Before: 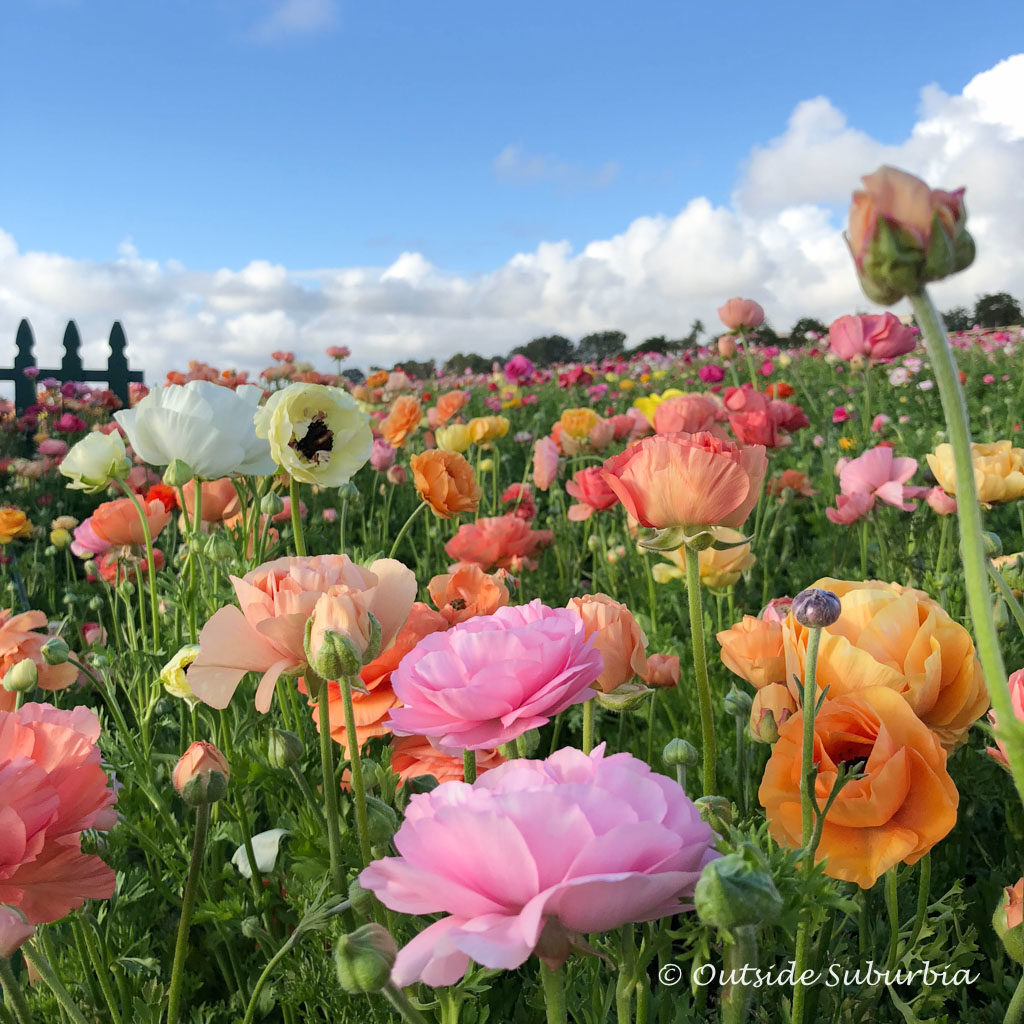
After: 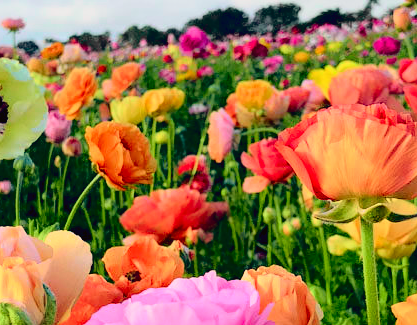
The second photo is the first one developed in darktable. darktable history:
shadows and highlights: shadows -20.15, white point adjustment -2.18, highlights -34.8
crop: left 31.743%, top 32.069%, right 27.503%, bottom 36.177%
tone curve: curves: ch0 [(0, 0.022) (0.177, 0.086) (0.392, 0.438) (0.704, 0.844) (0.858, 0.938) (1, 0.981)]; ch1 [(0, 0) (0.402, 0.36) (0.476, 0.456) (0.498, 0.501) (0.518, 0.521) (0.58, 0.598) (0.619, 0.65) (0.692, 0.737) (1, 1)]; ch2 [(0, 0) (0.415, 0.438) (0.483, 0.499) (0.503, 0.507) (0.526, 0.537) (0.563, 0.624) (0.626, 0.714) (0.699, 0.753) (0.997, 0.858)], color space Lab, independent channels, preserve colors none
base curve: curves: ch0 [(0.017, 0) (0.425, 0.441) (0.844, 0.933) (1, 1)], preserve colors none
color balance rgb: global offset › luminance -0.281%, global offset › chroma 0.31%, global offset › hue 261.54°, perceptual saturation grading › global saturation 19.608%
